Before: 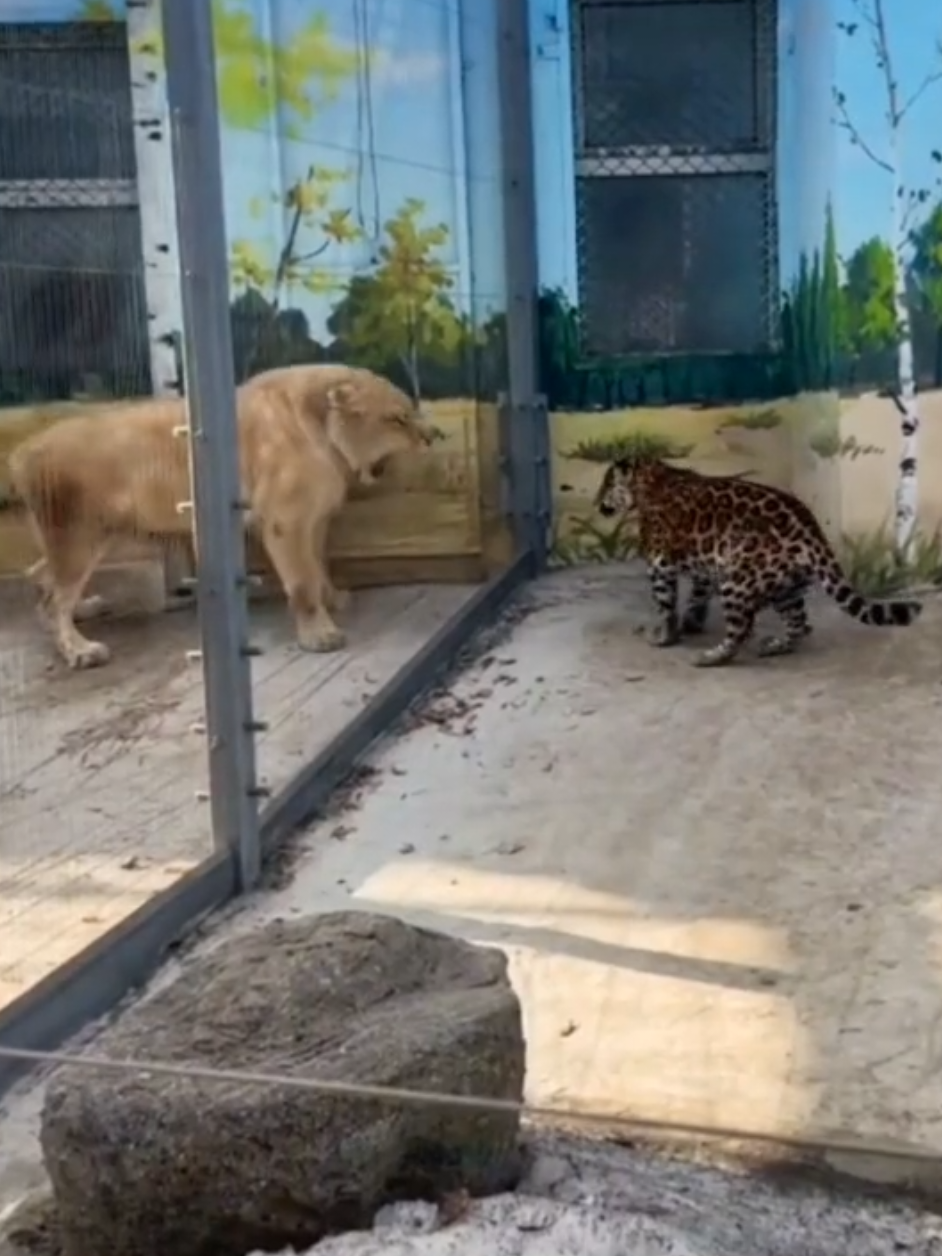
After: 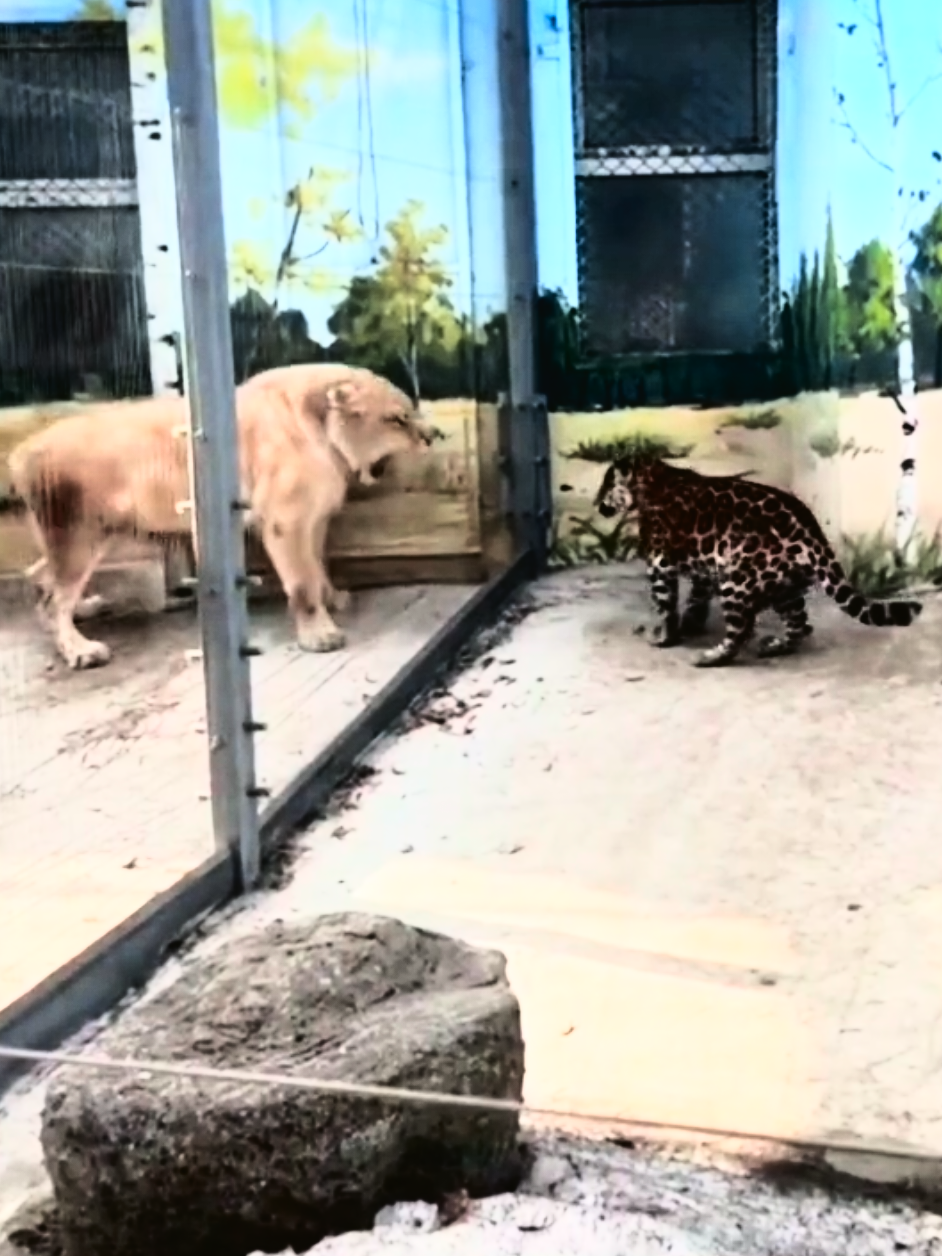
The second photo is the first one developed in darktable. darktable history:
rgb curve: curves: ch0 [(0, 0) (0.21, 0.15) (0.24, 0.21) (0.5, 0.75) (0.75, 0.96) (0.89, 0.99) (1, 1)]; ch1 [(0, 0.02) (0.21, 0.13) (0.25, 0.2) (0.5, 0.67) (0.75, 0.9) (0.89, 0.97) (1, 1)]; ch2 [(0, 0.02) (0.21, 0.13) (0.25, 0.2) (0.5, 0.67) (0.75, 0.9) (0.89, 0.97) (1, 1)], compensate middle gray true
tone curve: curves: ch0 [(0, 0.021) (0.059, 0.053) (0.212, 0.18) (0.337, 0.304) (0.495, 0.505) (0.725, 0.731) (0.89, 0.919) (1, 1)]; ch1 [(0, 0) (0.094, 0.081) (0.285, 0.299) (0.413, 0.43) (0.479, 0.475) (0.54, 0.55) (0.615, 0.65) (0.683, 0.688) (1, 1)]; ch2 [(0, 0) (0.257, 0.217) (0.434, 0.434) (0.498, 0.507) (0.599, 0.578) (1, 1)], color space Lab, independent channels, preserve colors none
